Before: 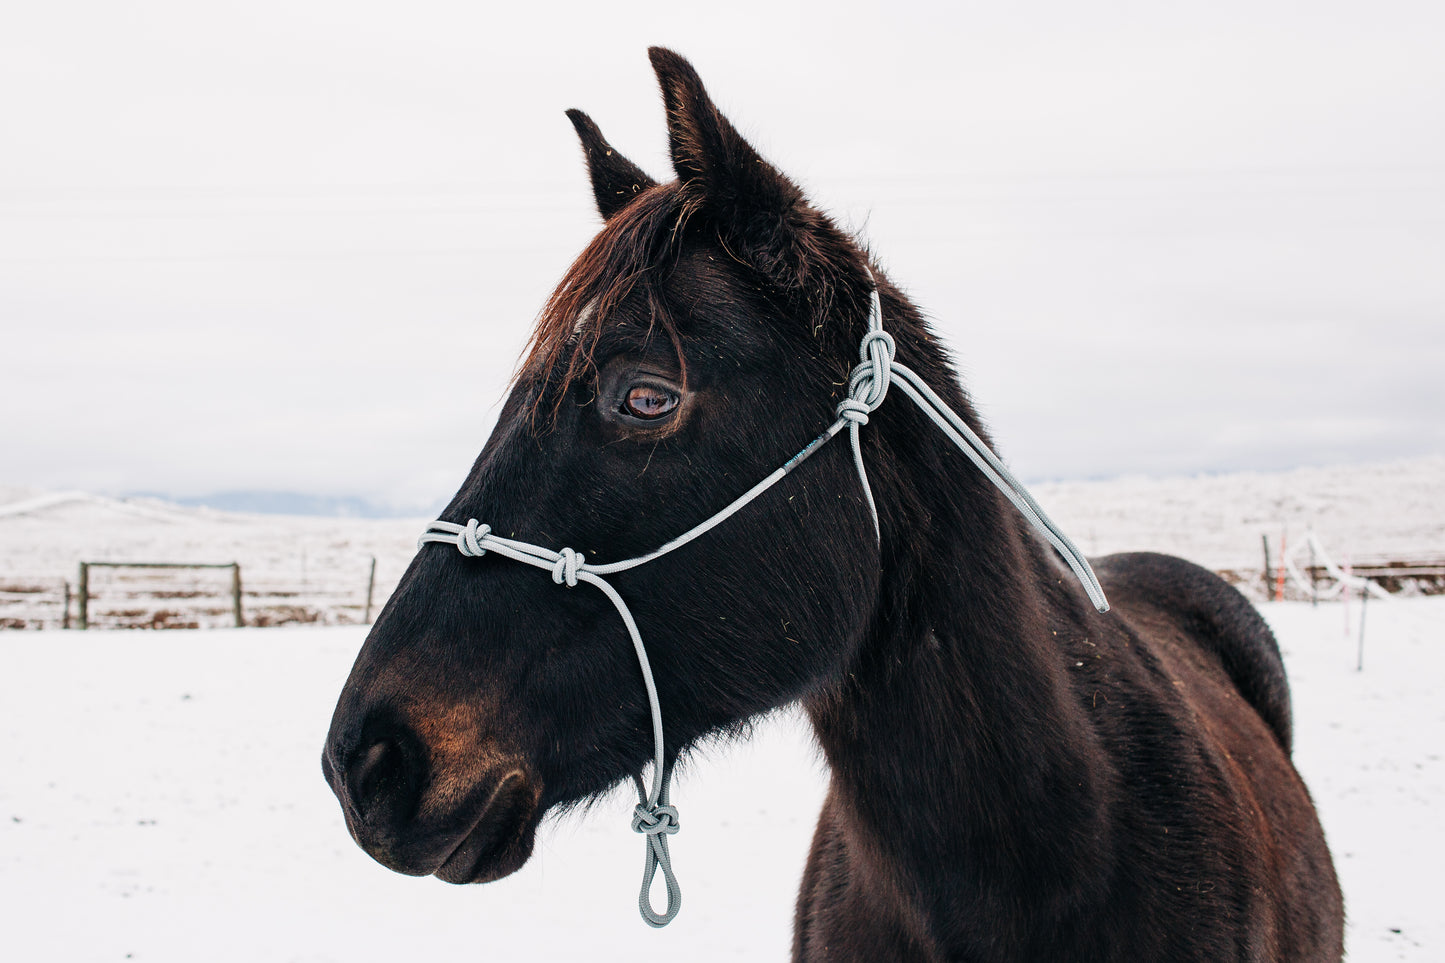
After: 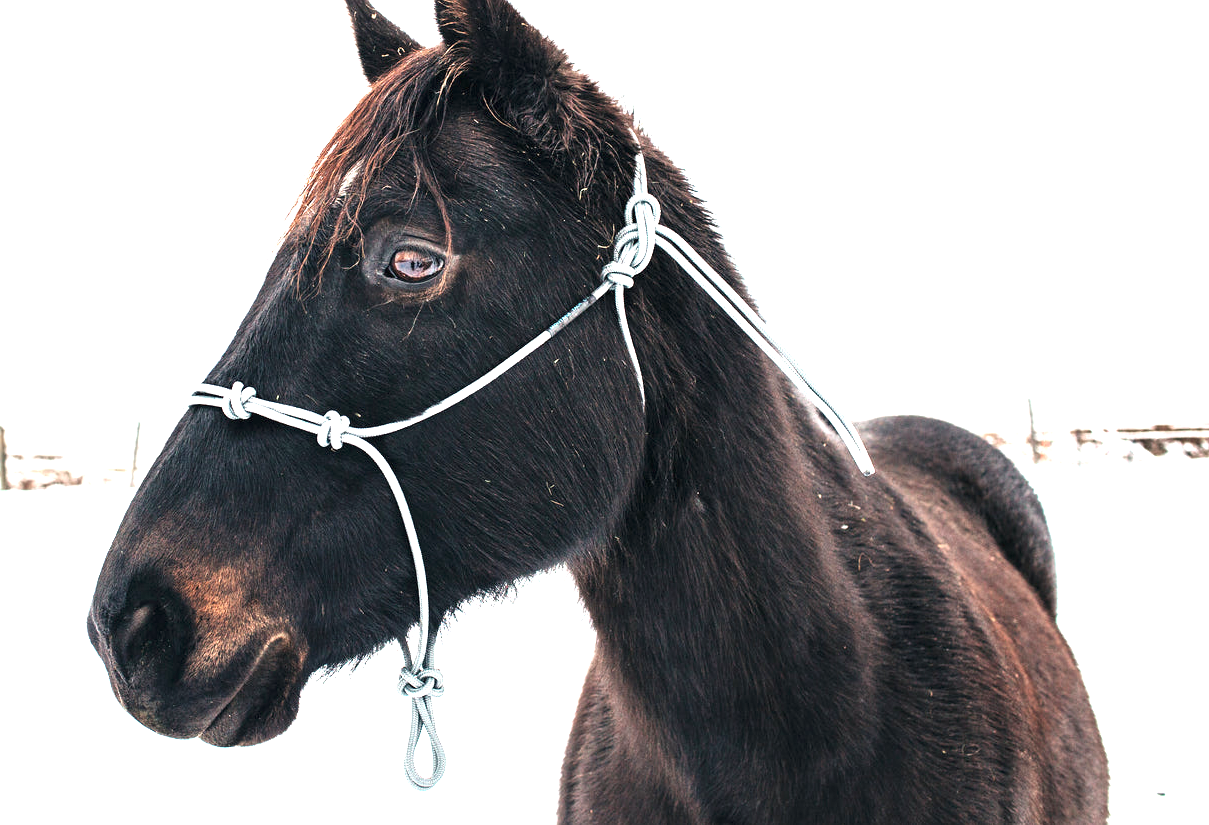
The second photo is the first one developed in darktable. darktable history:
exposure: black level correction 0, exposure 1.45 EV, compensate exposure bias true, compensate highlight preservation false
contrast brightness saturation: saturation -0.17
crop: left 16.315%, top 14.246%
